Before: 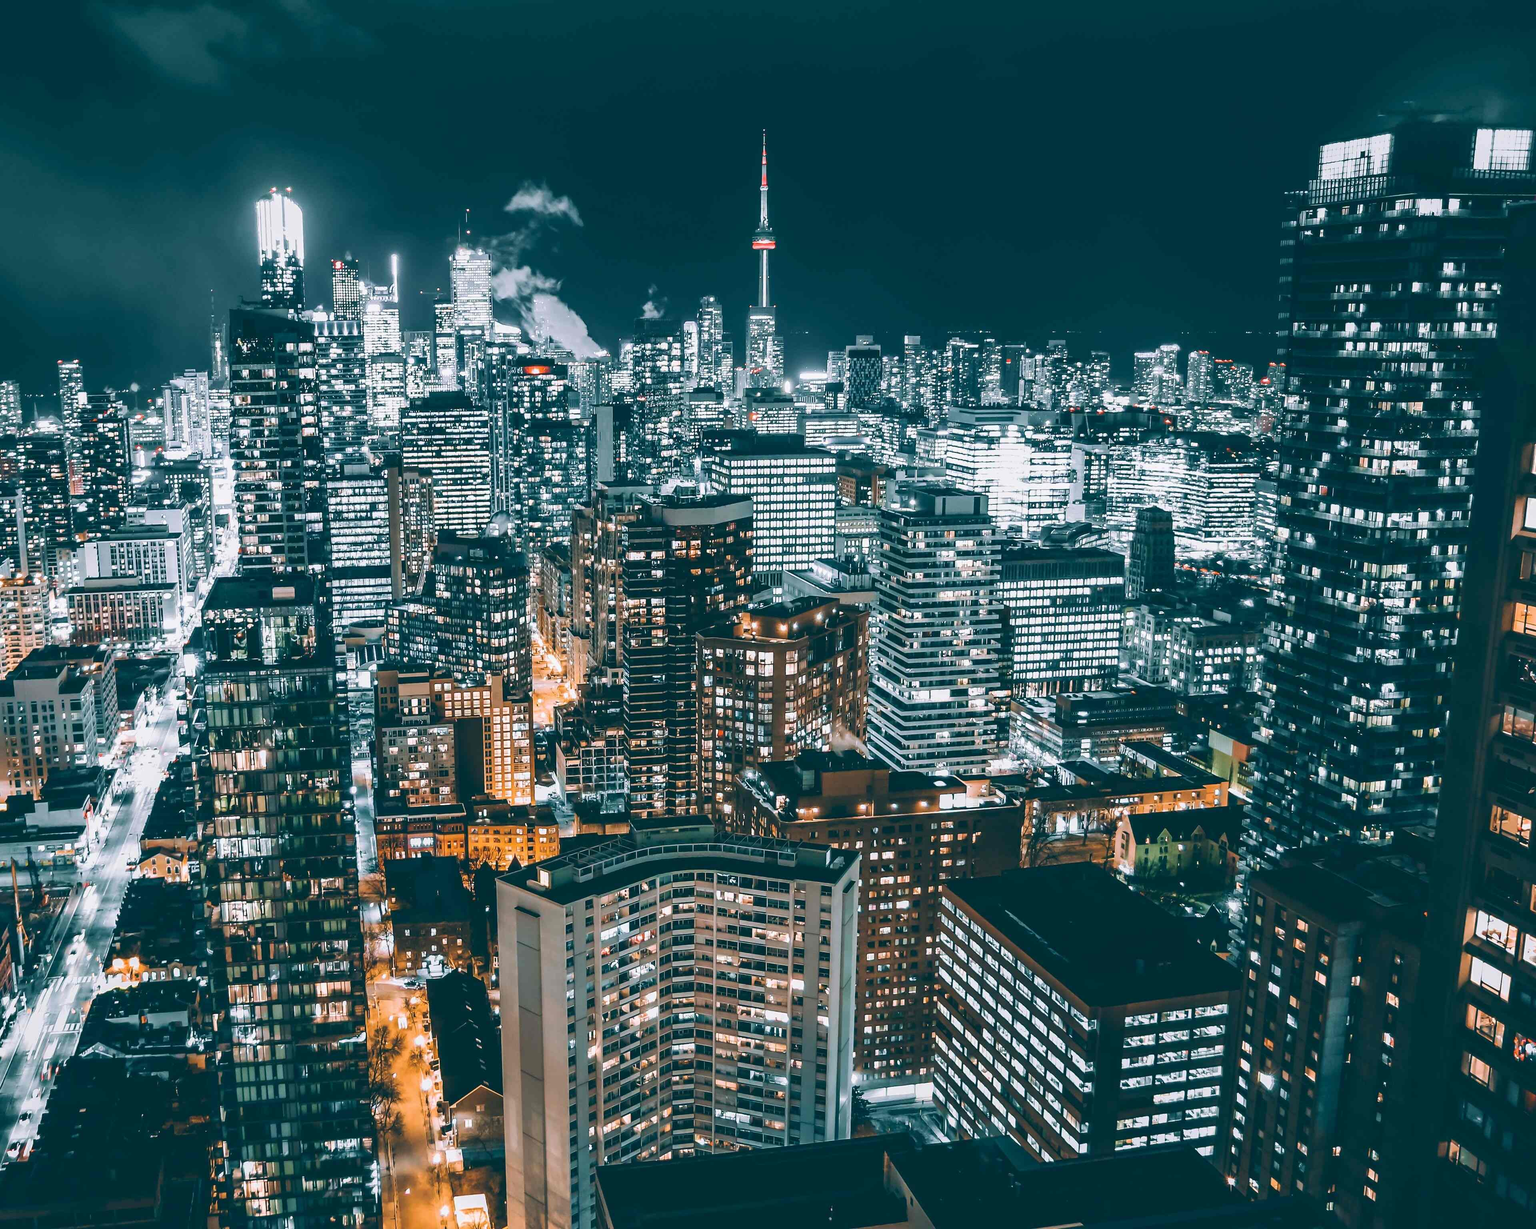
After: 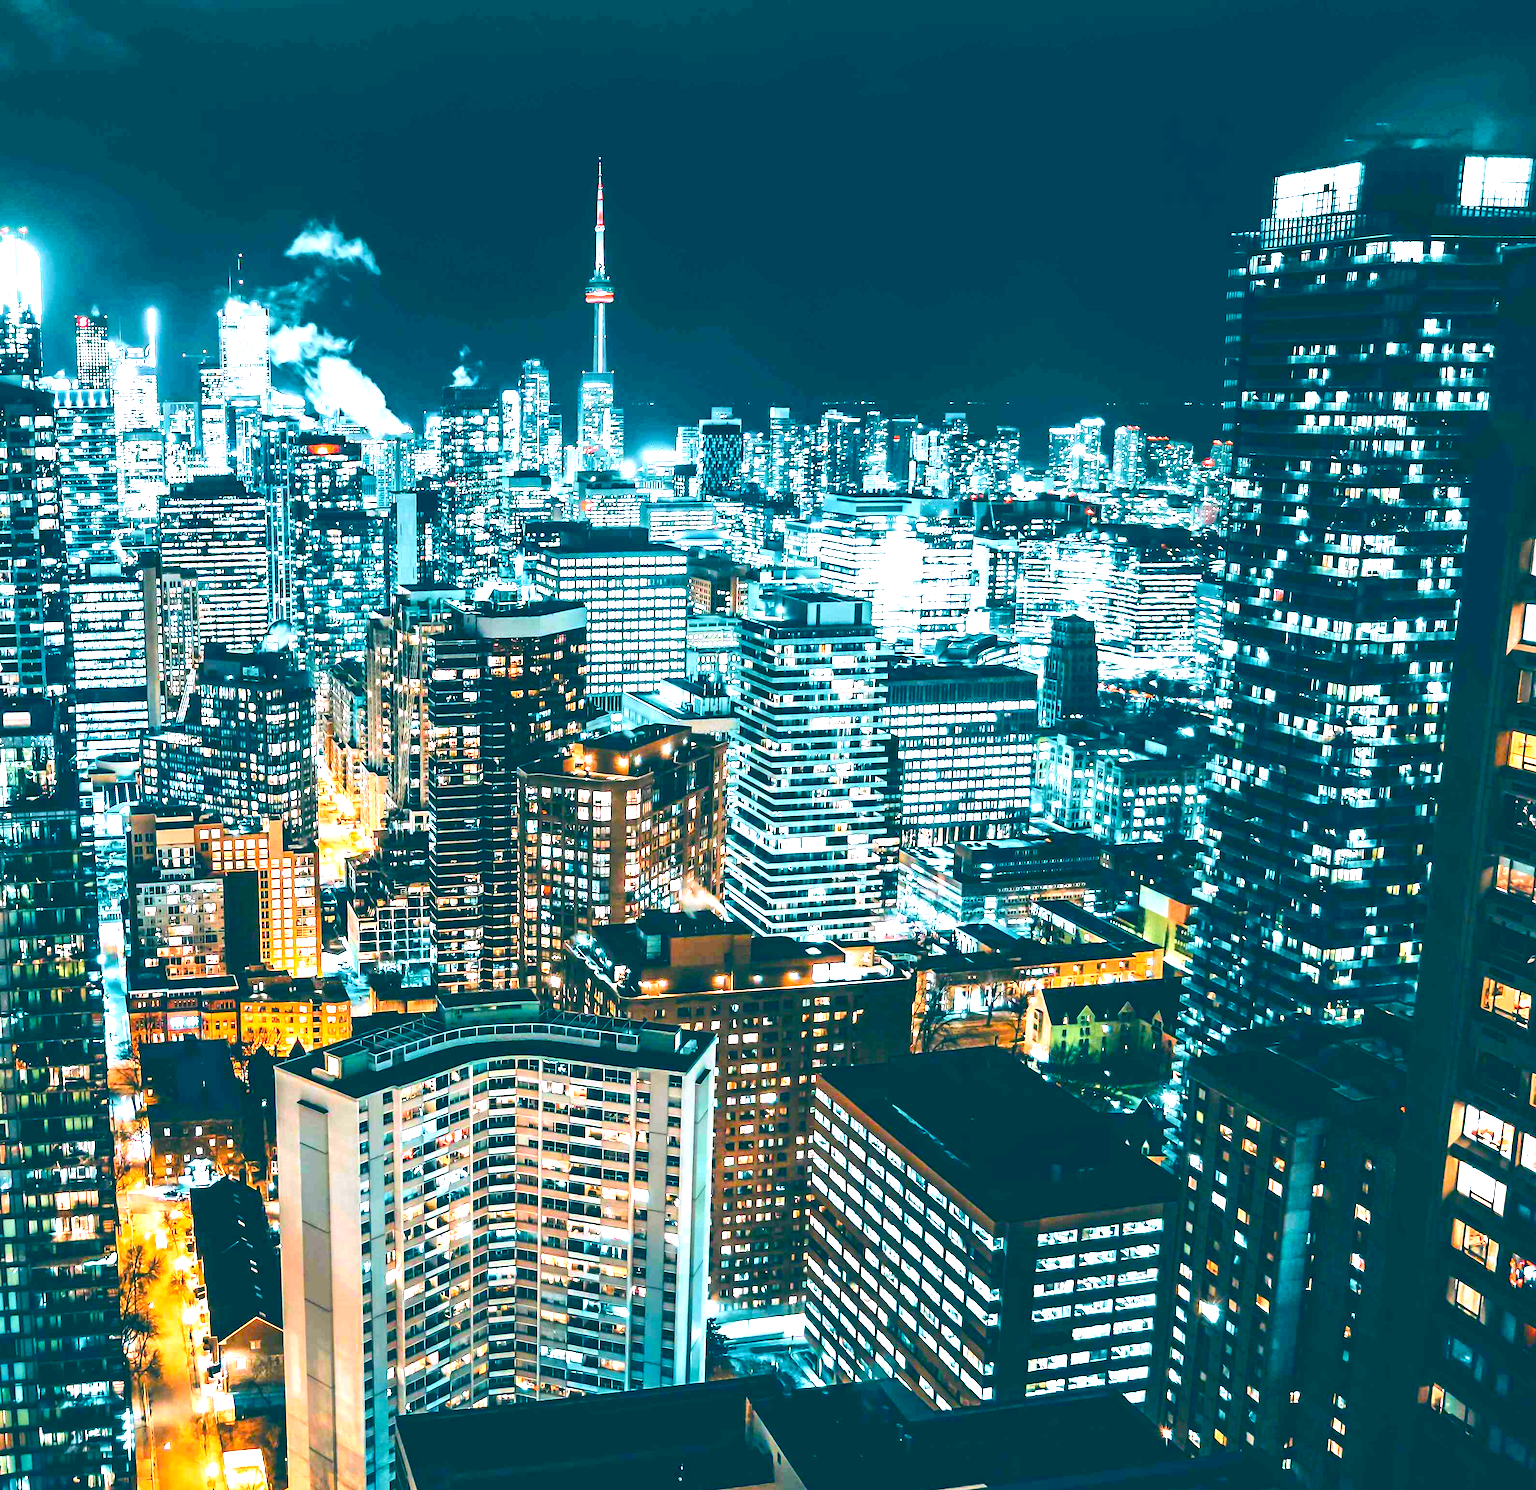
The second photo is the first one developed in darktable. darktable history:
color balance rgb: linear chroma grading › global chroma 16.62%, perceptual saturation grading › highlights -8.63%, perceptual saturation grading › mid-tones 18.66%, perceptual saturation grading › shadows 28.49%, perceptual brilliance grading › highlights 14.22%, perceptual brilliance grading › shadows -18.96%, global vibrance 27.71%
crop: left 17.582%, bottom 0.031%
tone curve: curves: ch0 [(0, 0) (0.126, 0.086) (0.338, 0.327) (0.494, 0.55) (0.703, 0.762) (1, 1)]; ch1 [(0, 0) (0.346, 0.324) (0.45, 0.431) (0.5, 0.5) (0.522, 0.517) (0.55, 0.578) (1, 1)]; ch2 [(0, 0) (0.44, 0.424) (0.501, 0.499) (0.554, 0.563) (0.622, 0.667) (0.707, 0.746) (1, 1)], color space Lab, independent channels, preserve colors none
exposure: black level correction -0.005, exposure 1.002 EV, compensate highlight preservation false
